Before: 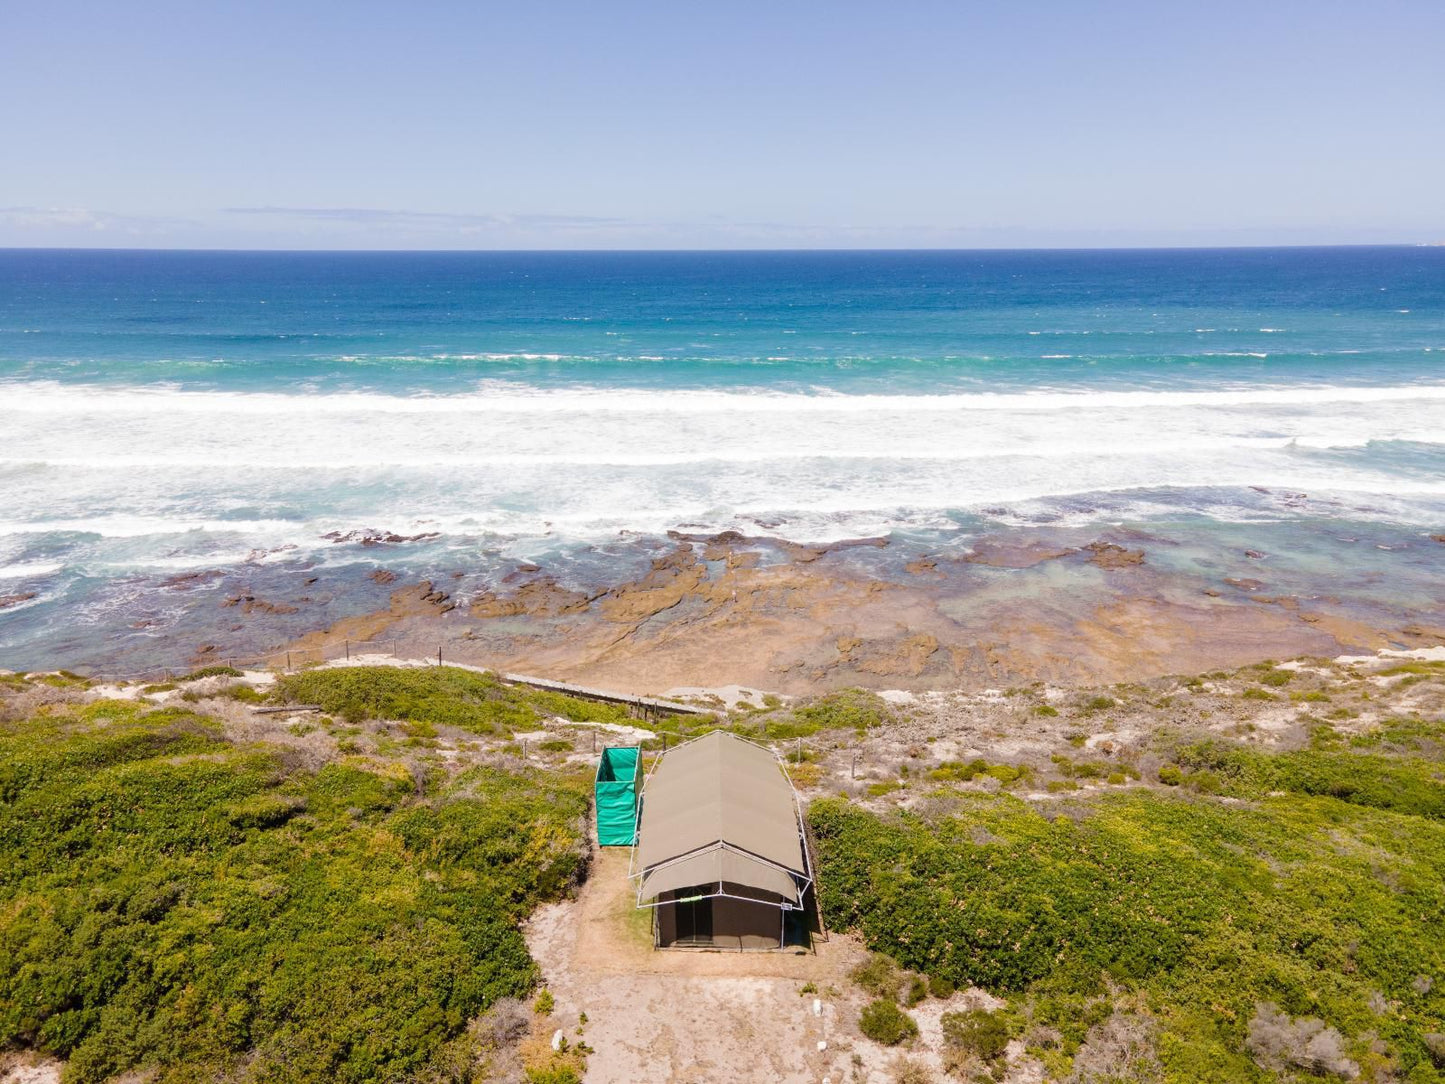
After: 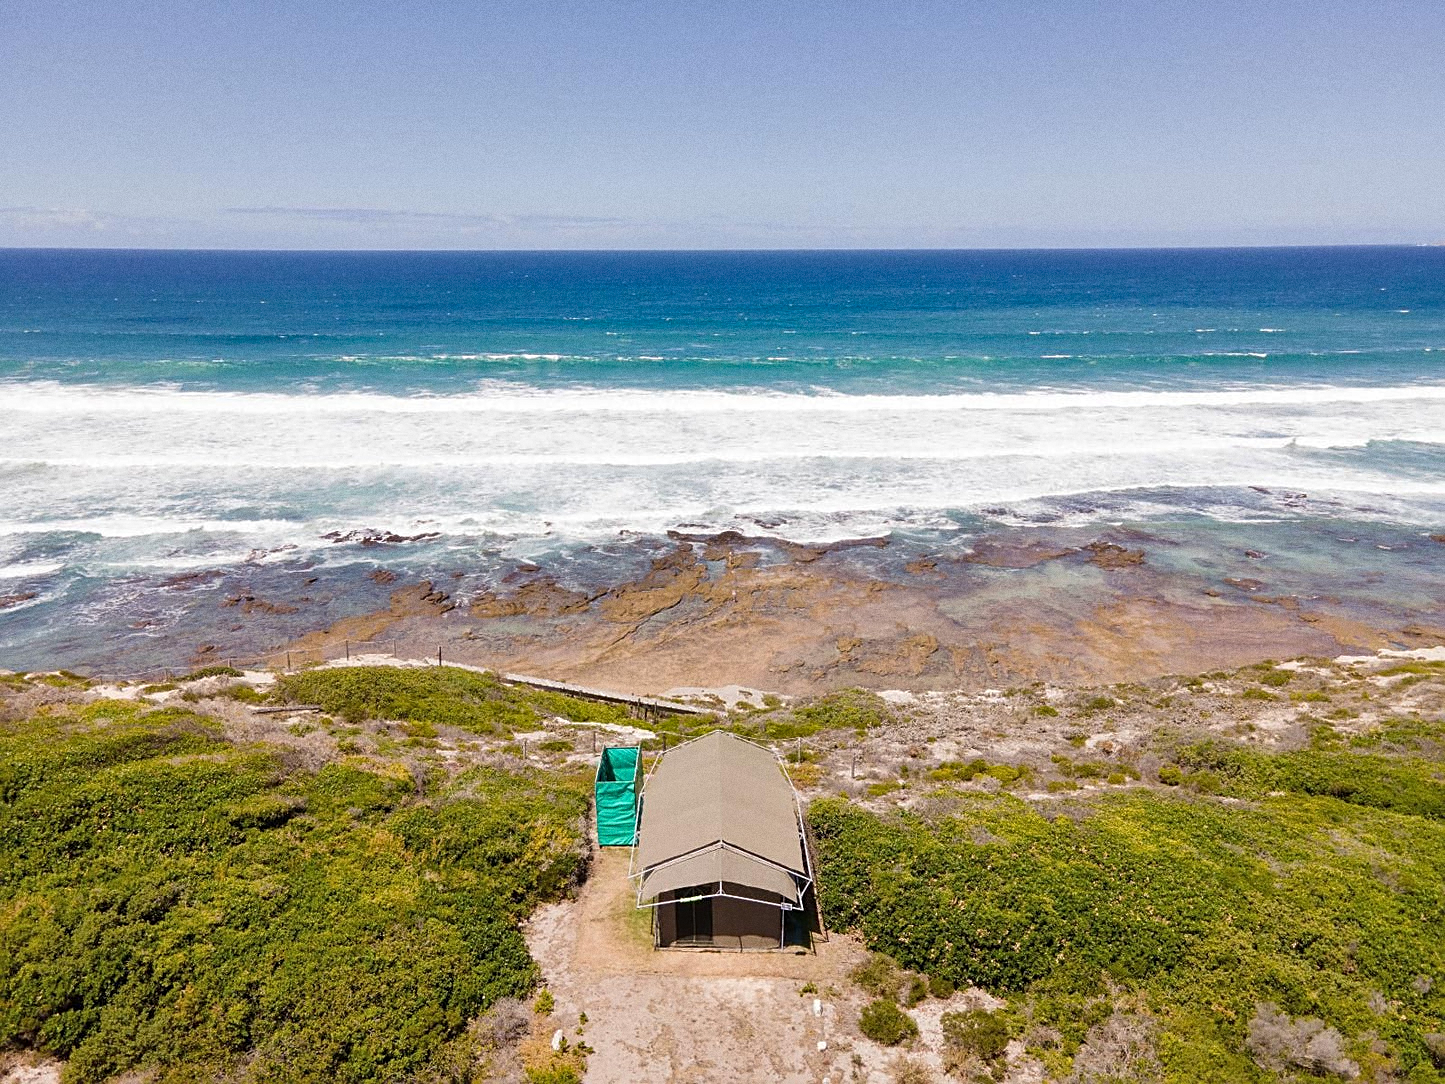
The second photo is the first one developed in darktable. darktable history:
shadows and highlights: soften with gaussian
sharpen: on, module defaults
grain: coarseness 3.21 ISO
